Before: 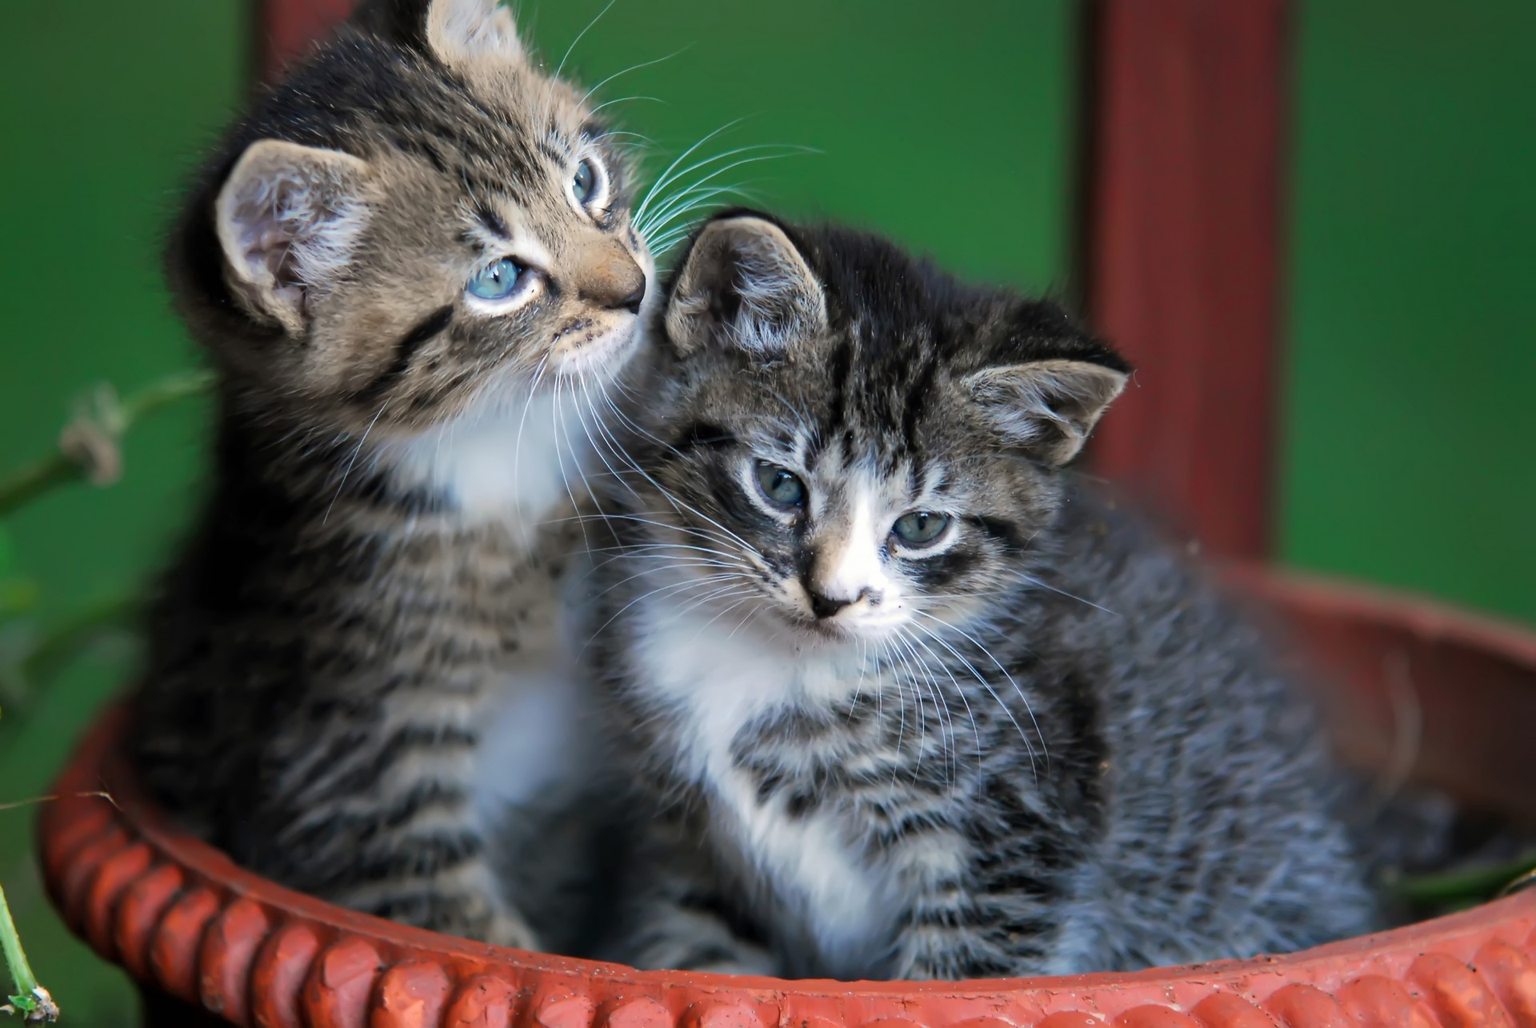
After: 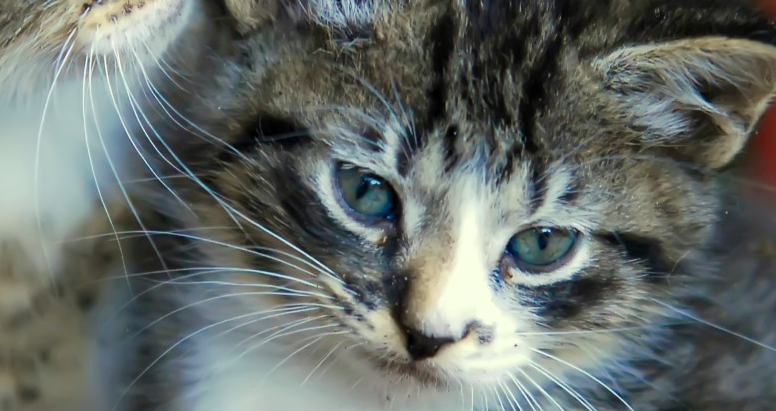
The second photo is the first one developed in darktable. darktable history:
crop: left 31.751%, top 32.172%, right 27.8%, bottom 35.83%
tone equalizer: on, module defaults
color correction: highlights a* -5.94, highlights b* 11.19
color balance rgb: perceptual saturation grading › global saturation 35%, perceptual saturation grading › highlights -30%, perceptual saturation grading › shadows 35%, perceptual brilliance grading › global brilliance 3%, perceptual brilliance grading › highlights -3%, perceptual brilliance grading › shadows 3%
